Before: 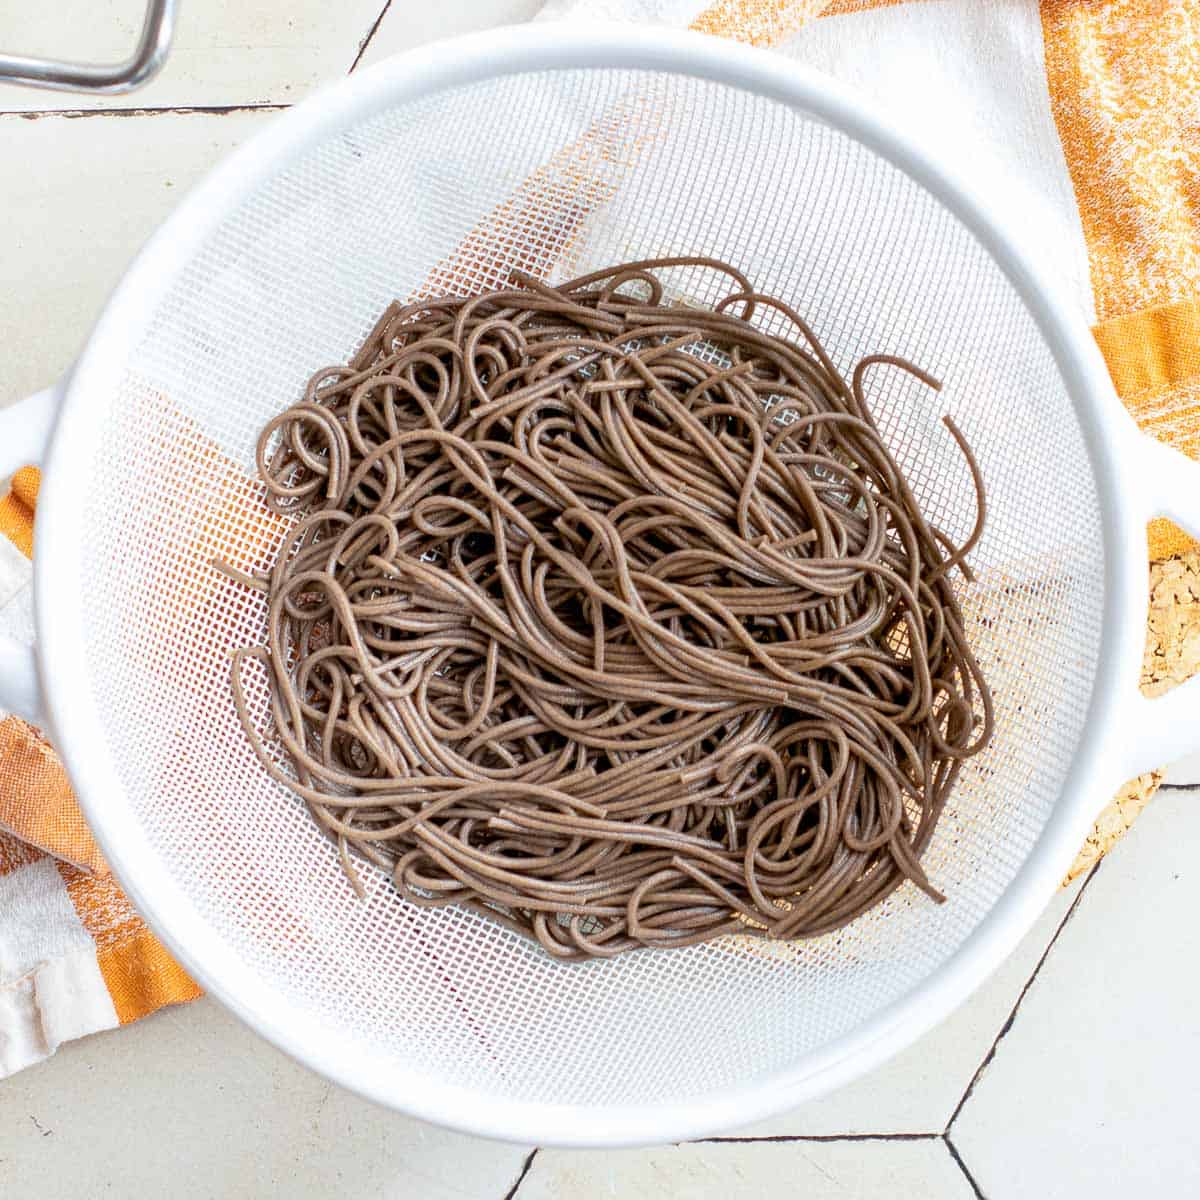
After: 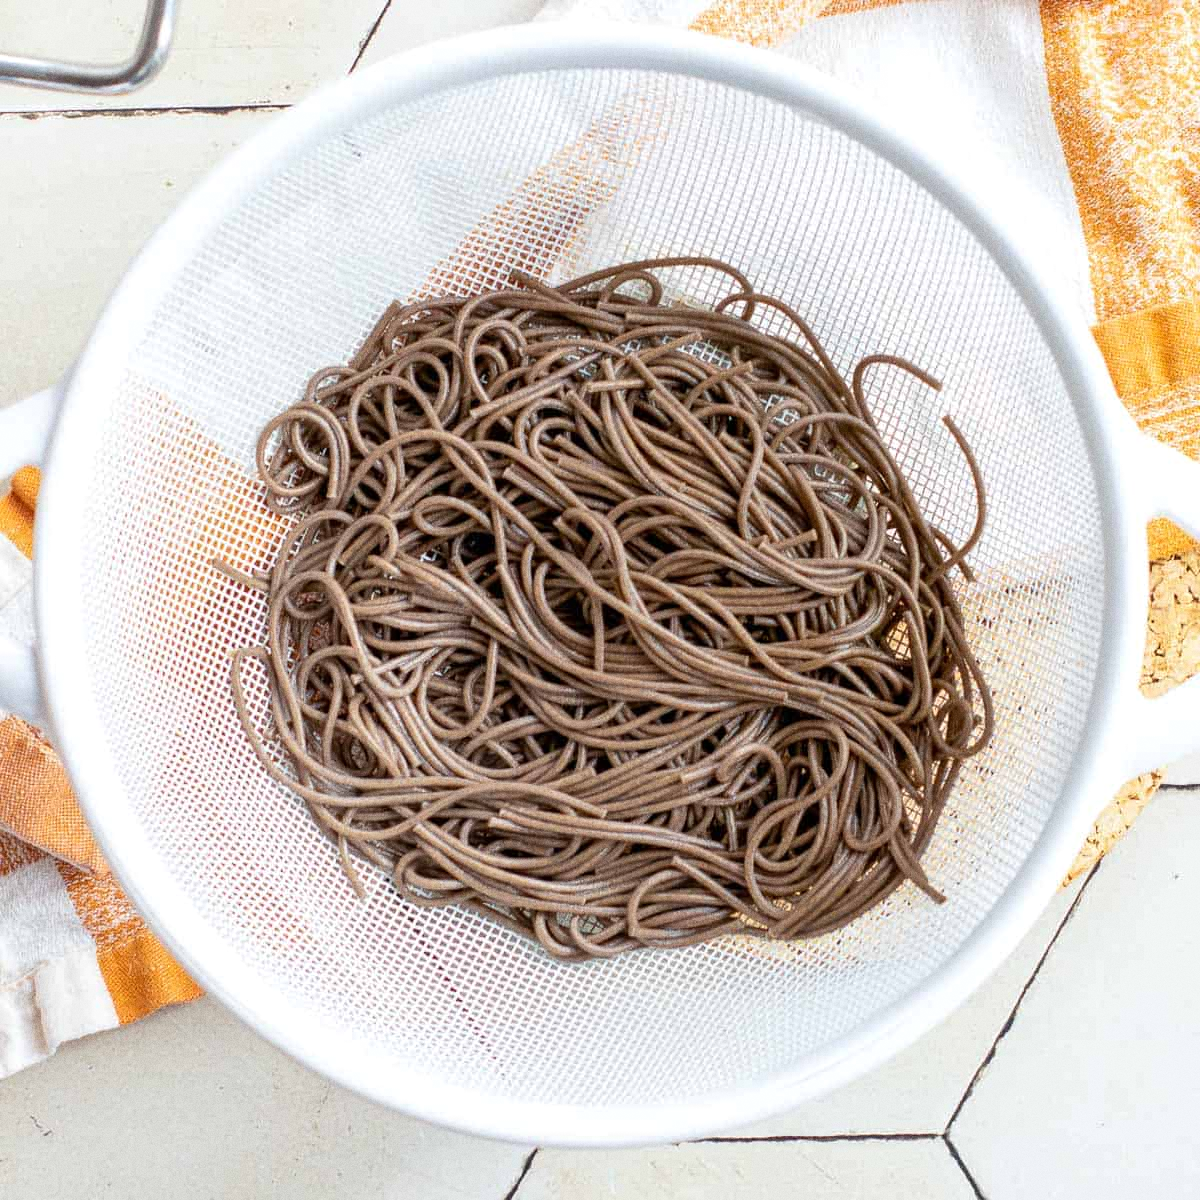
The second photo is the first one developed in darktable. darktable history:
grain: coarseness 0.09 ISO
shadows and highlights: shadows 12, white point adjustment 1.2, highlights -0.36, soften with gaussian
